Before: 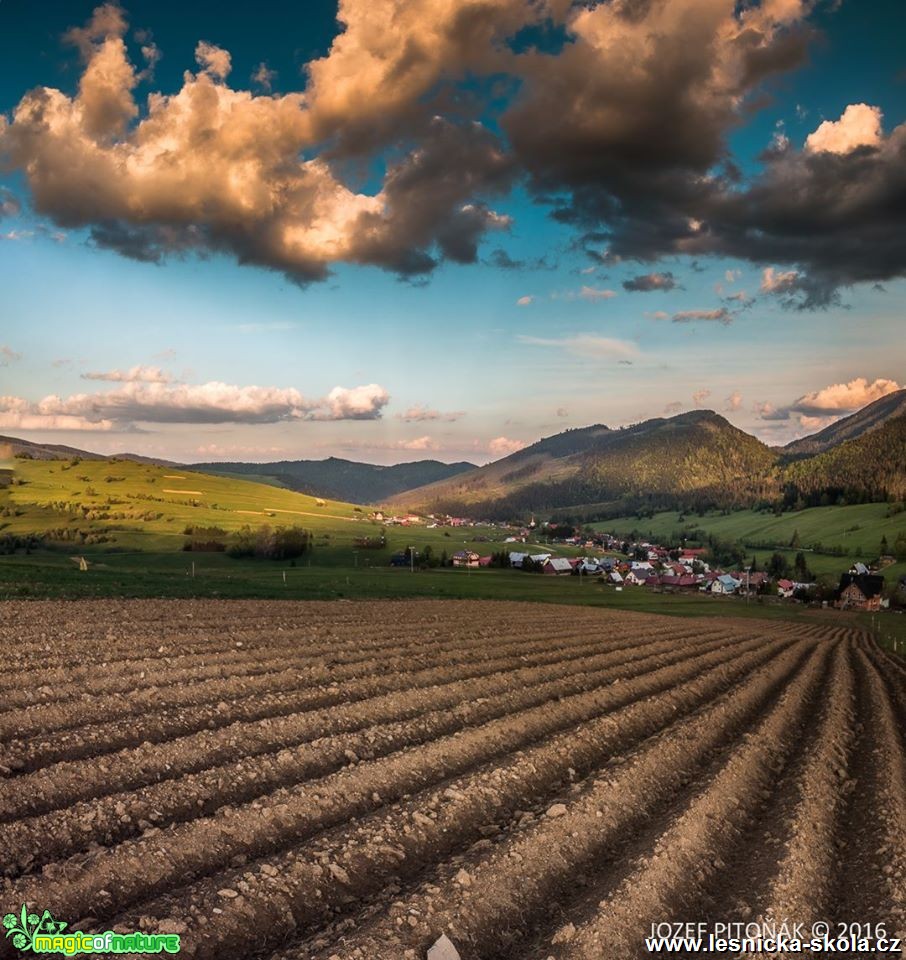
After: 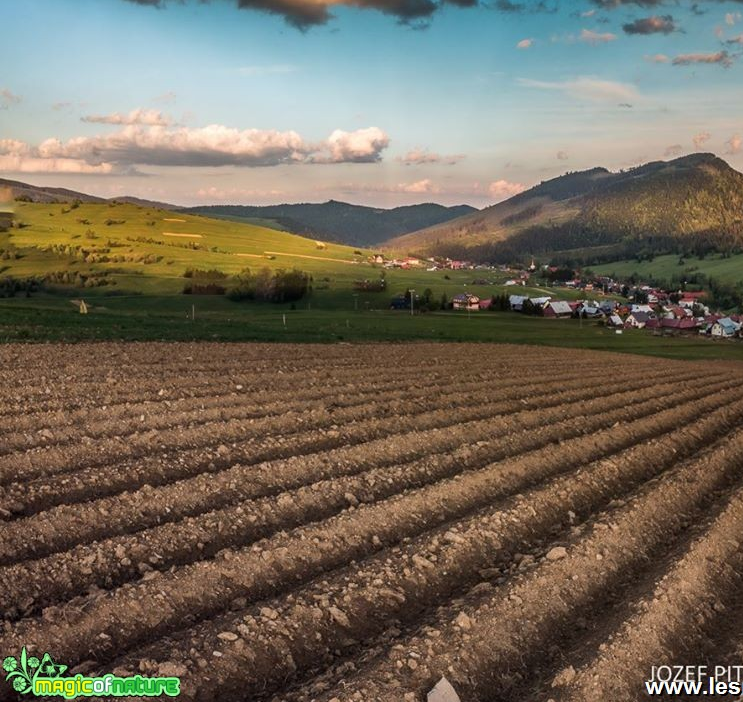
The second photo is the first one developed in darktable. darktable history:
crop: top 26.806%, right 17.961%
